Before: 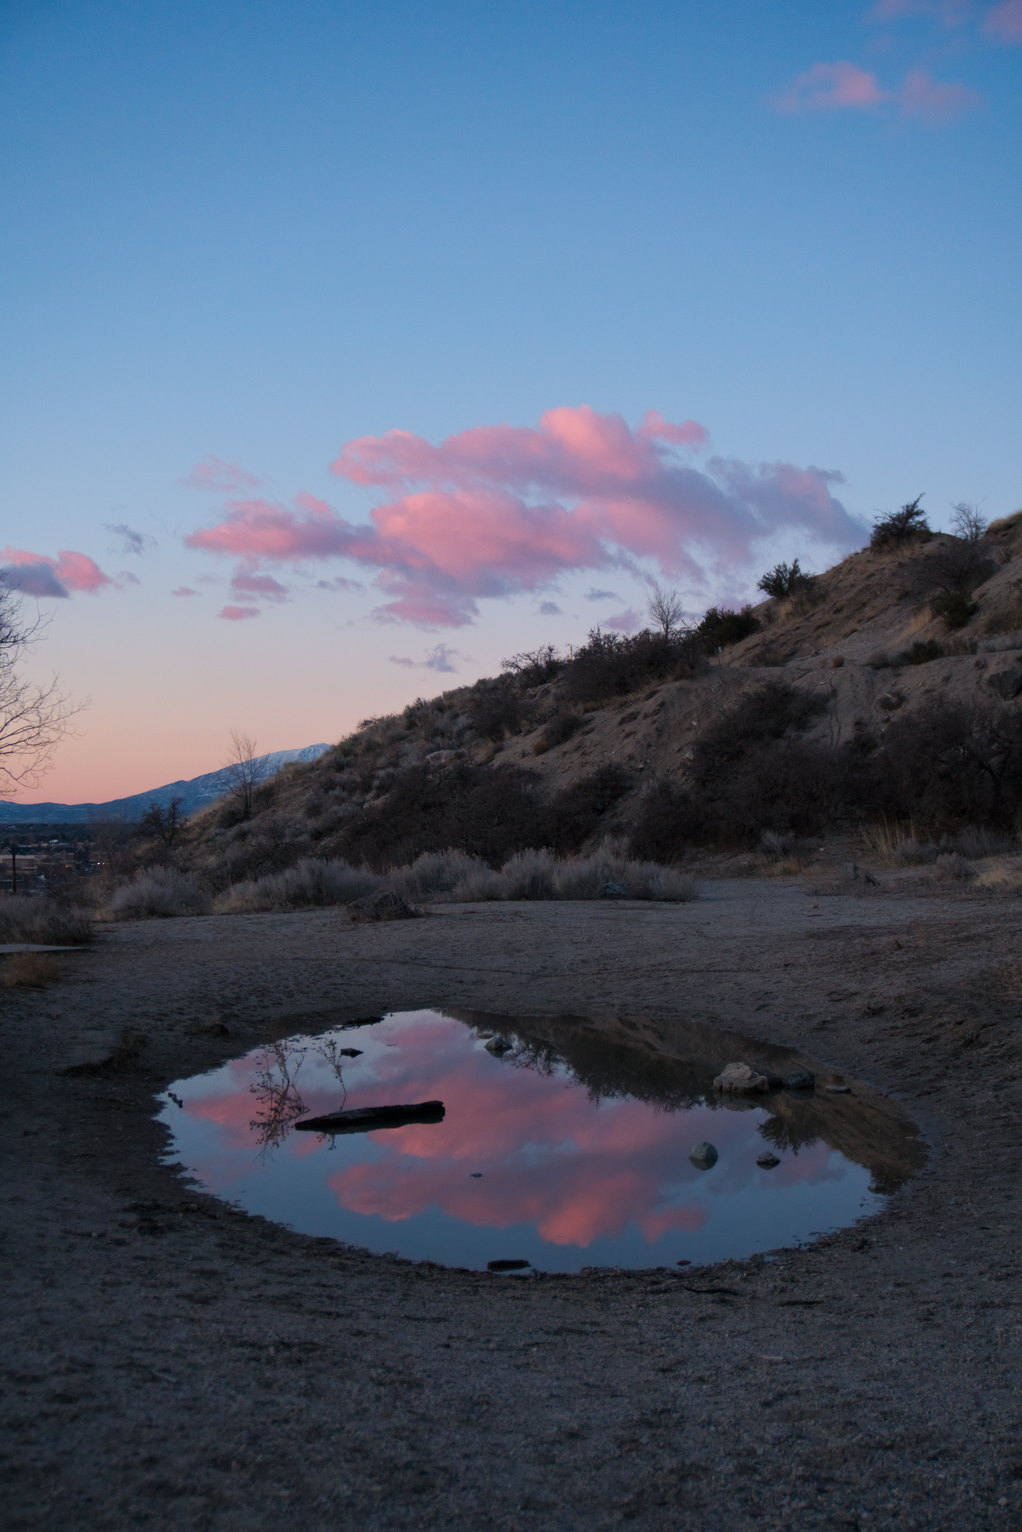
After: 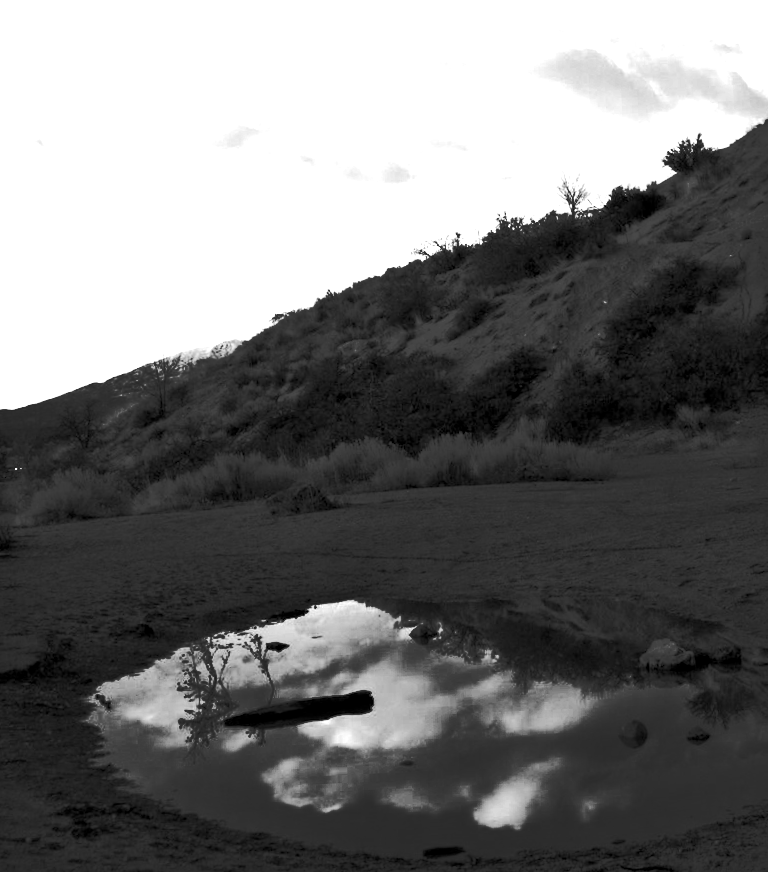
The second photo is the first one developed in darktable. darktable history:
white balance: red 8, blue 8
crop: left 11.123%, top 27.61%, right 18.3%, bottom 17.034%
rotate and perspective: rotation -2.56°, automatic cropping off
base curve: curves: ch0 [(0, 0) (0.564, 0.291) (0.802, 0.731) (1, 1)]
exposure: exposure -2.446 EV, compensate highlight preservation false
local contrast: mode bilateral grid, contrast 20, coarseness 50, detail 120%, midtone range 0.2
monochrome: a 0, b 0, size 0.5, highlights 0.57
